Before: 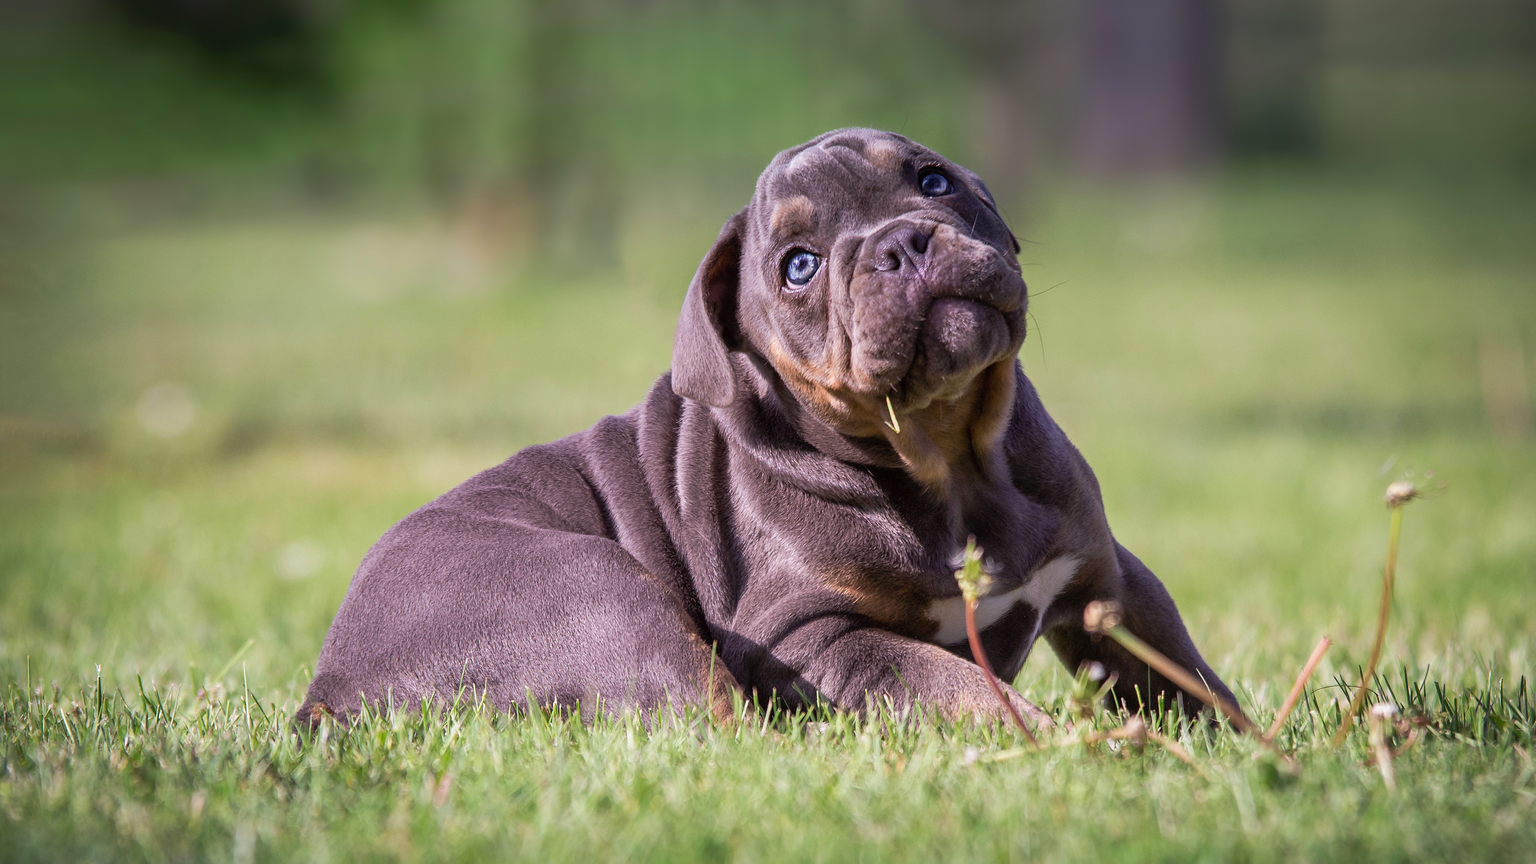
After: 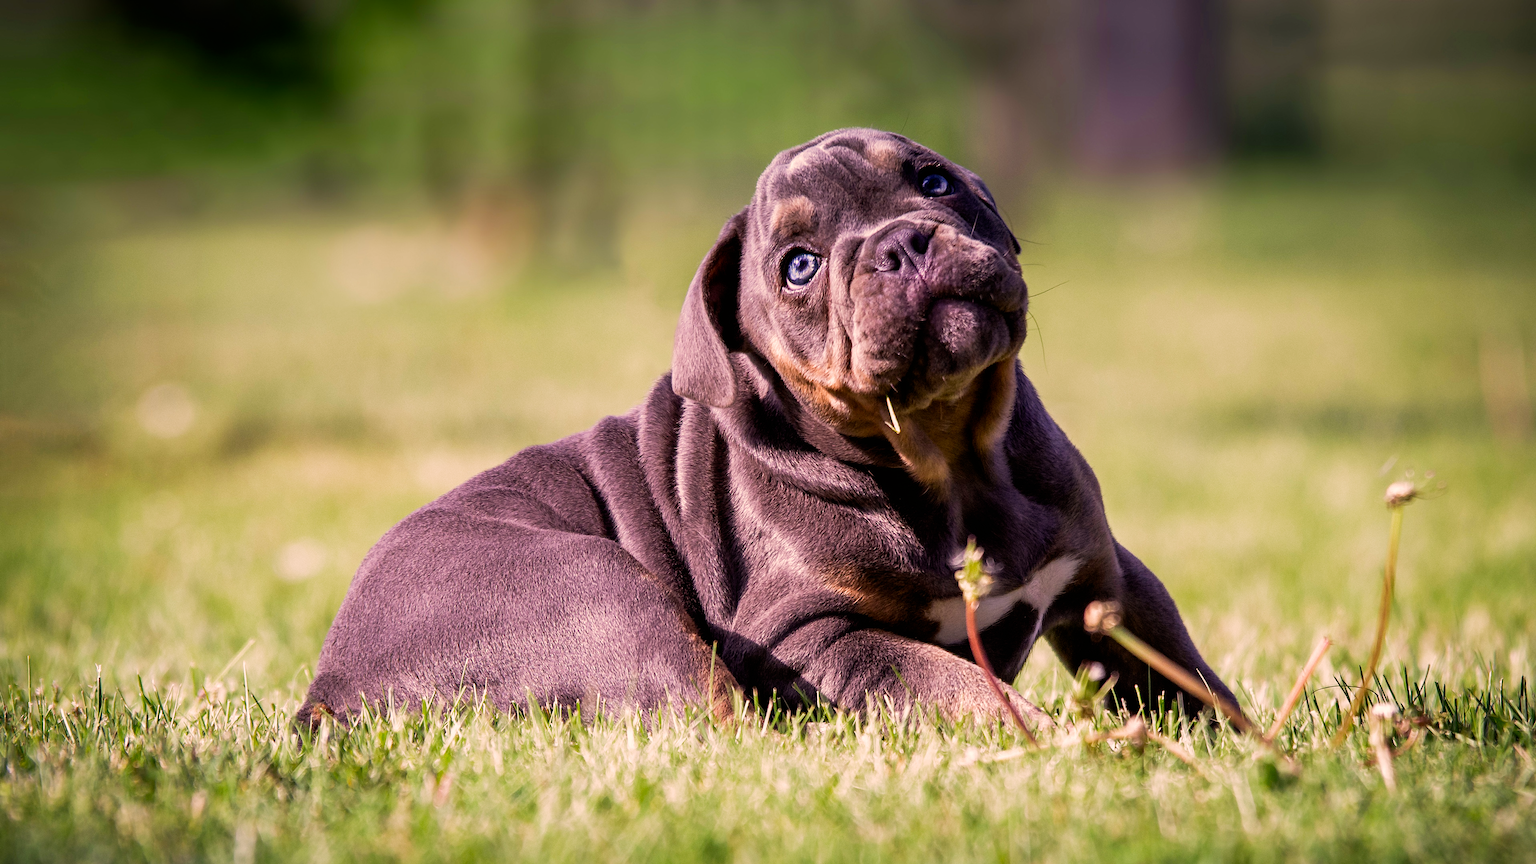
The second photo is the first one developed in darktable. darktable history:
filmic rgb: black relative exposure -8.2 EV, white relative exposure 2.2 EV, threshold 3 EV, hardness 7.11, latitude 75%, contrast 1.325, highlights saturation mix -2%, shadows ↔ highlights balance 30%, preserve chrominance no, color science v5 (2021), contrast in shadows safe, contrast in highlights safe, enable highlight reconstruction true
color correction: highlights a* 11.96, highlights b* 11.58
